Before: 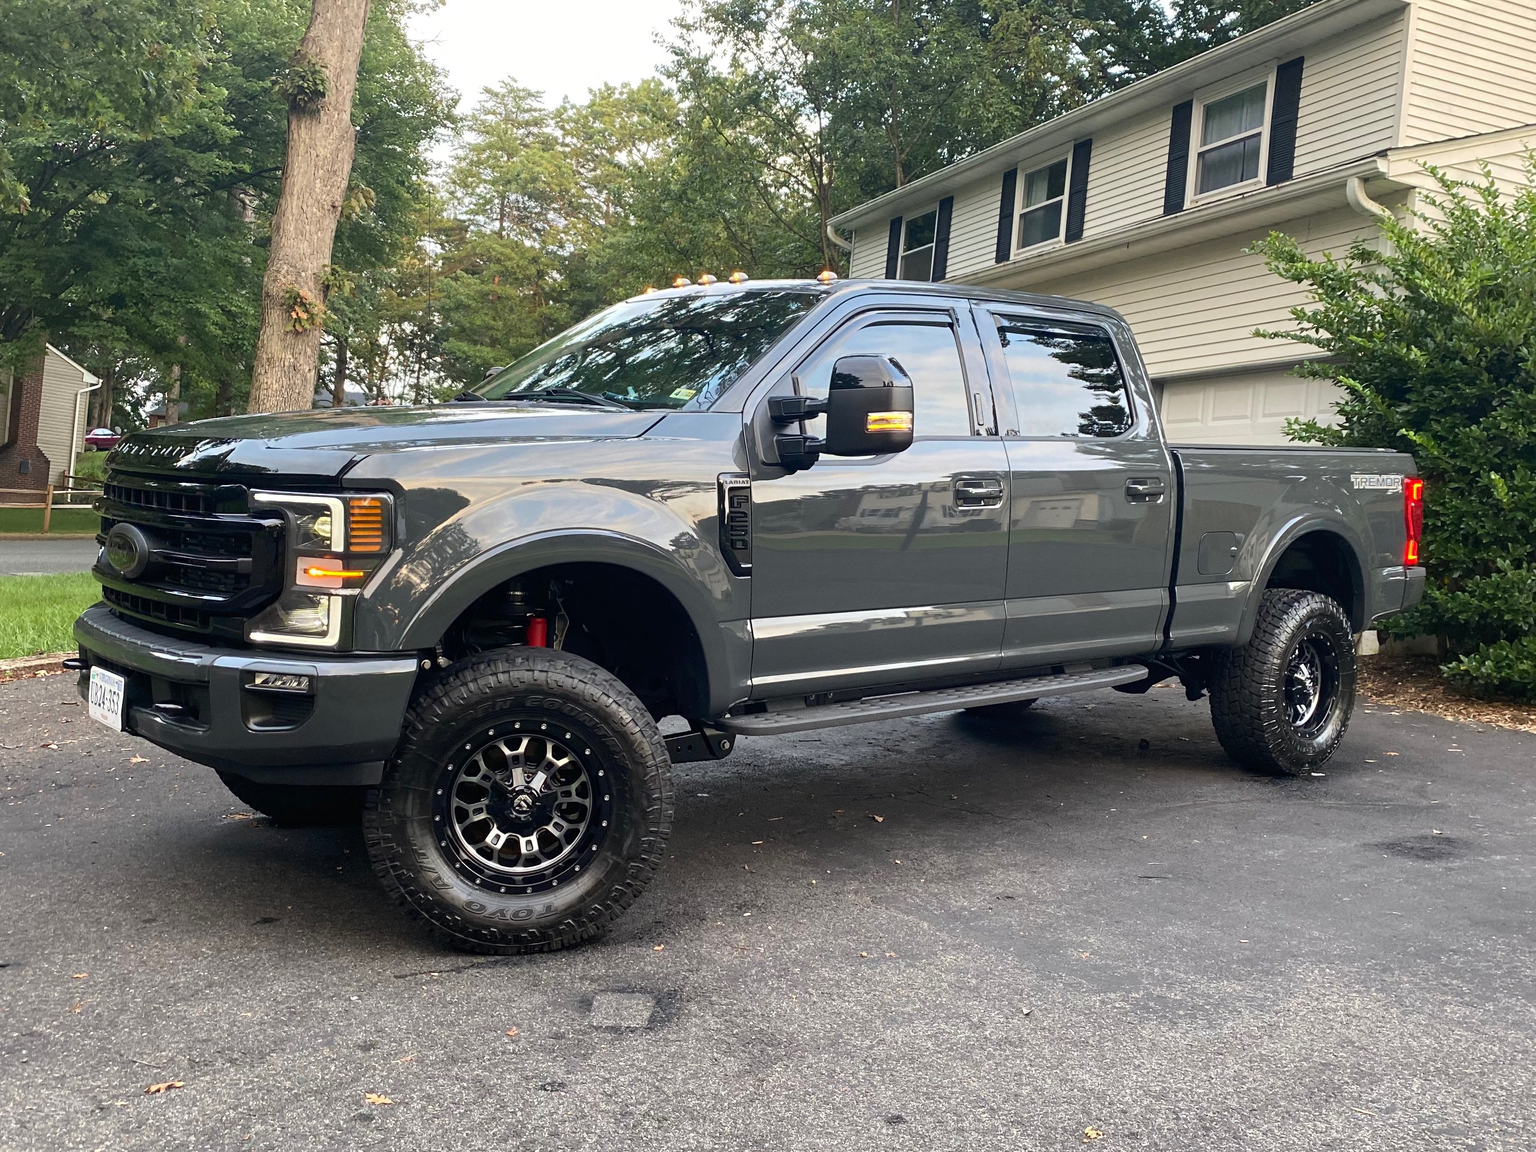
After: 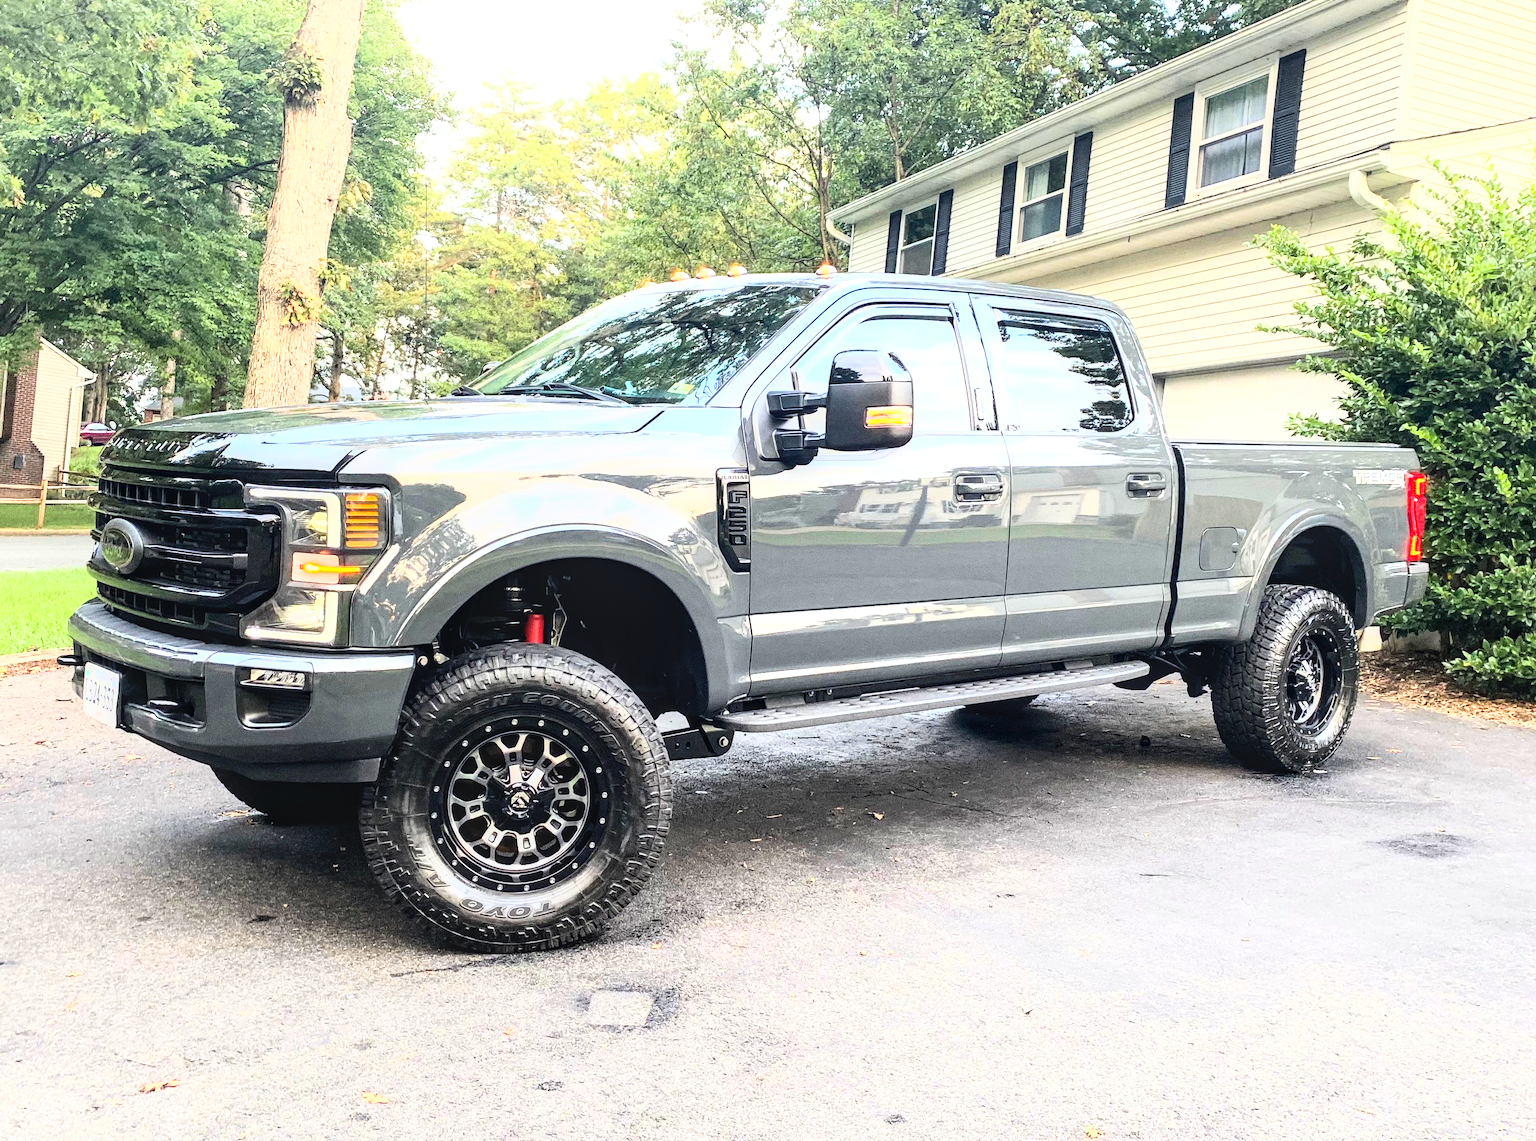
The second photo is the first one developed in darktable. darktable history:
exposure: black level correction 0, exposure 0.889 EV, compensate highlight preservation false
crop: left 0.428%, top 0.724%, right 0.18%, bottom 0.846%
base curve: curves: ch0 [(0, 0) (0.007, 0.004) (0.027, 0.03) (0.046, 0.07) (0.207, 0.54) (0.442, 0.872) (0.673, 0.972) (1, 1)]
local contrast: on, module defaults
